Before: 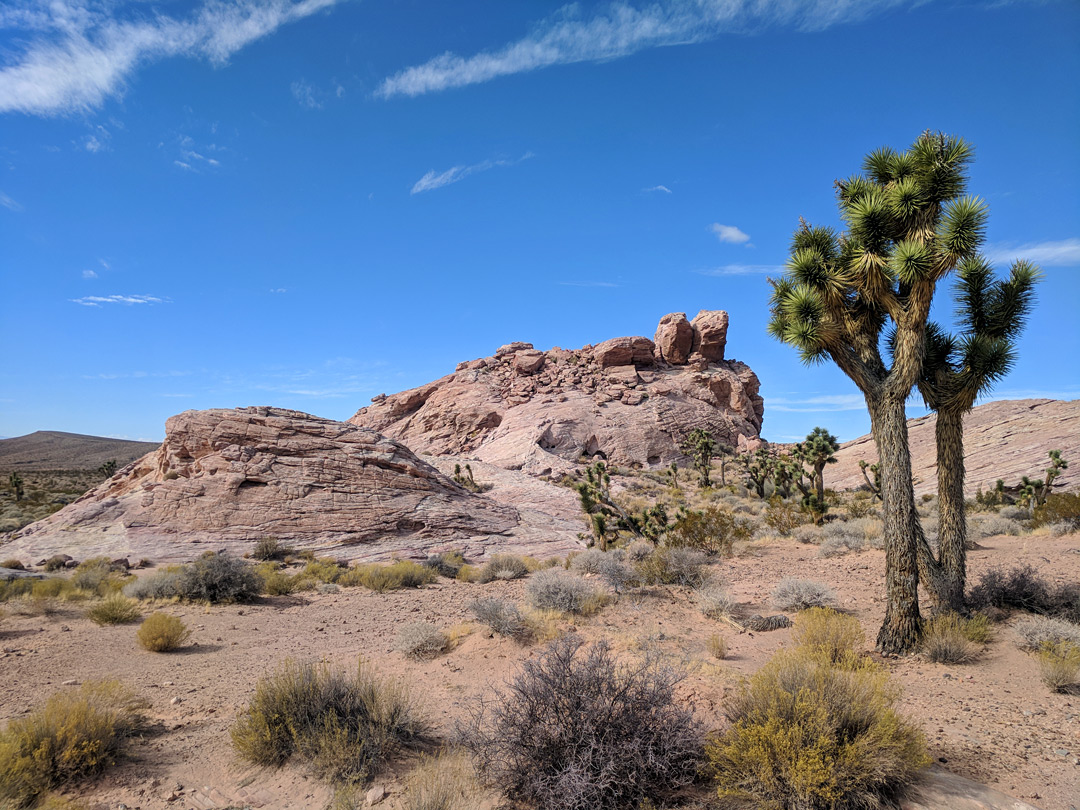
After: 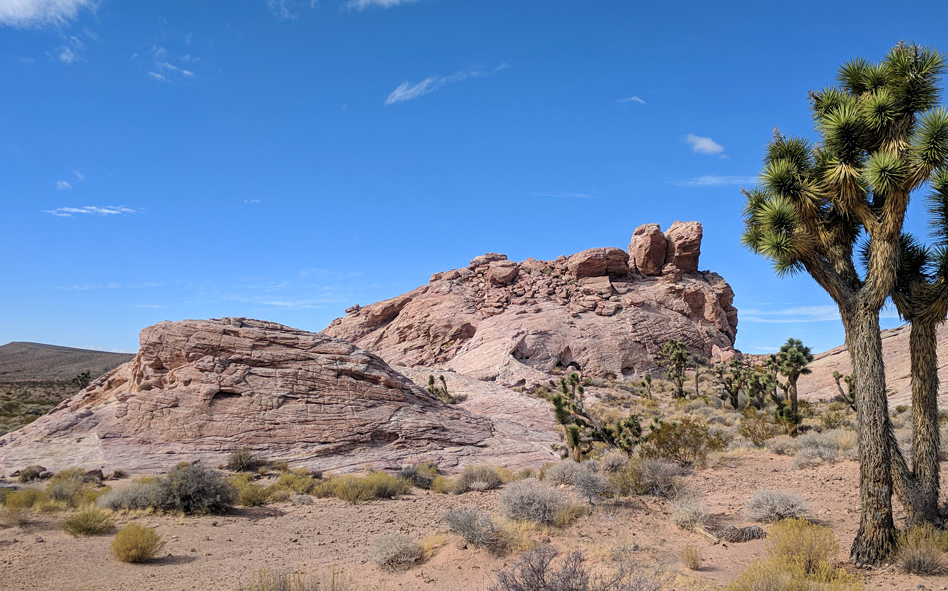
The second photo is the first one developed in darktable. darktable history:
crop and rotate: left 2.41%, top 11.108%, right 9.744%, bottom 15.859%
